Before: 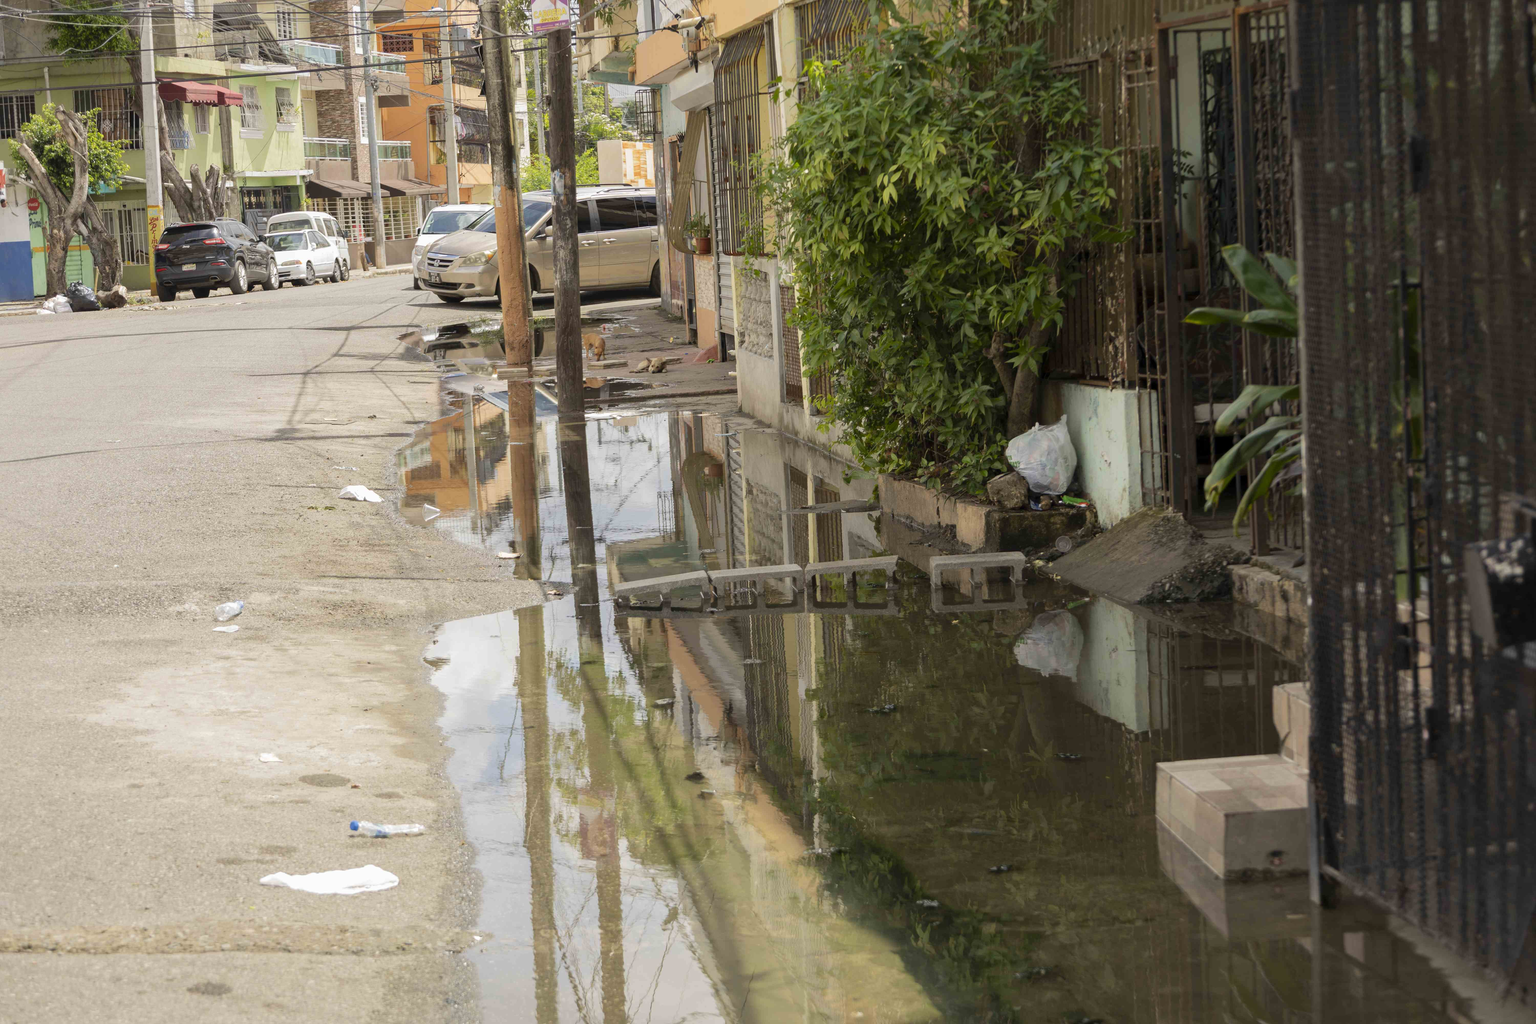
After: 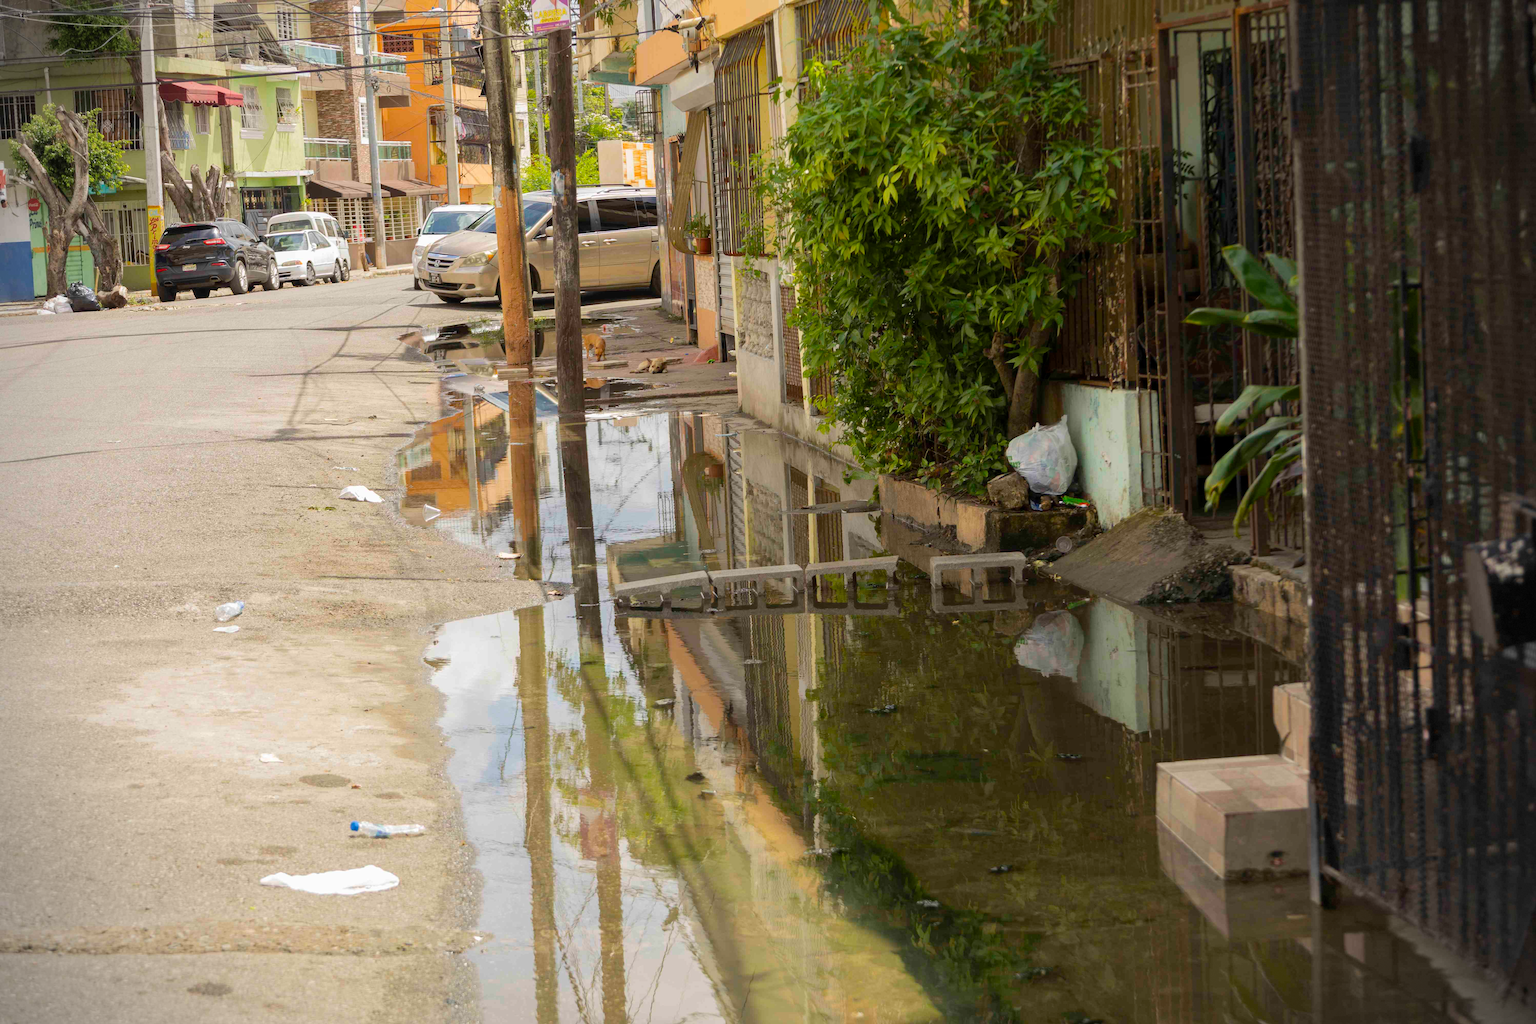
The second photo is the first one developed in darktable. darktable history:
vignetting: dithering 8-bit output, unbound false
color balance rgb: perceptual saturation grading › global saturation 20%, global vibrance 20%
